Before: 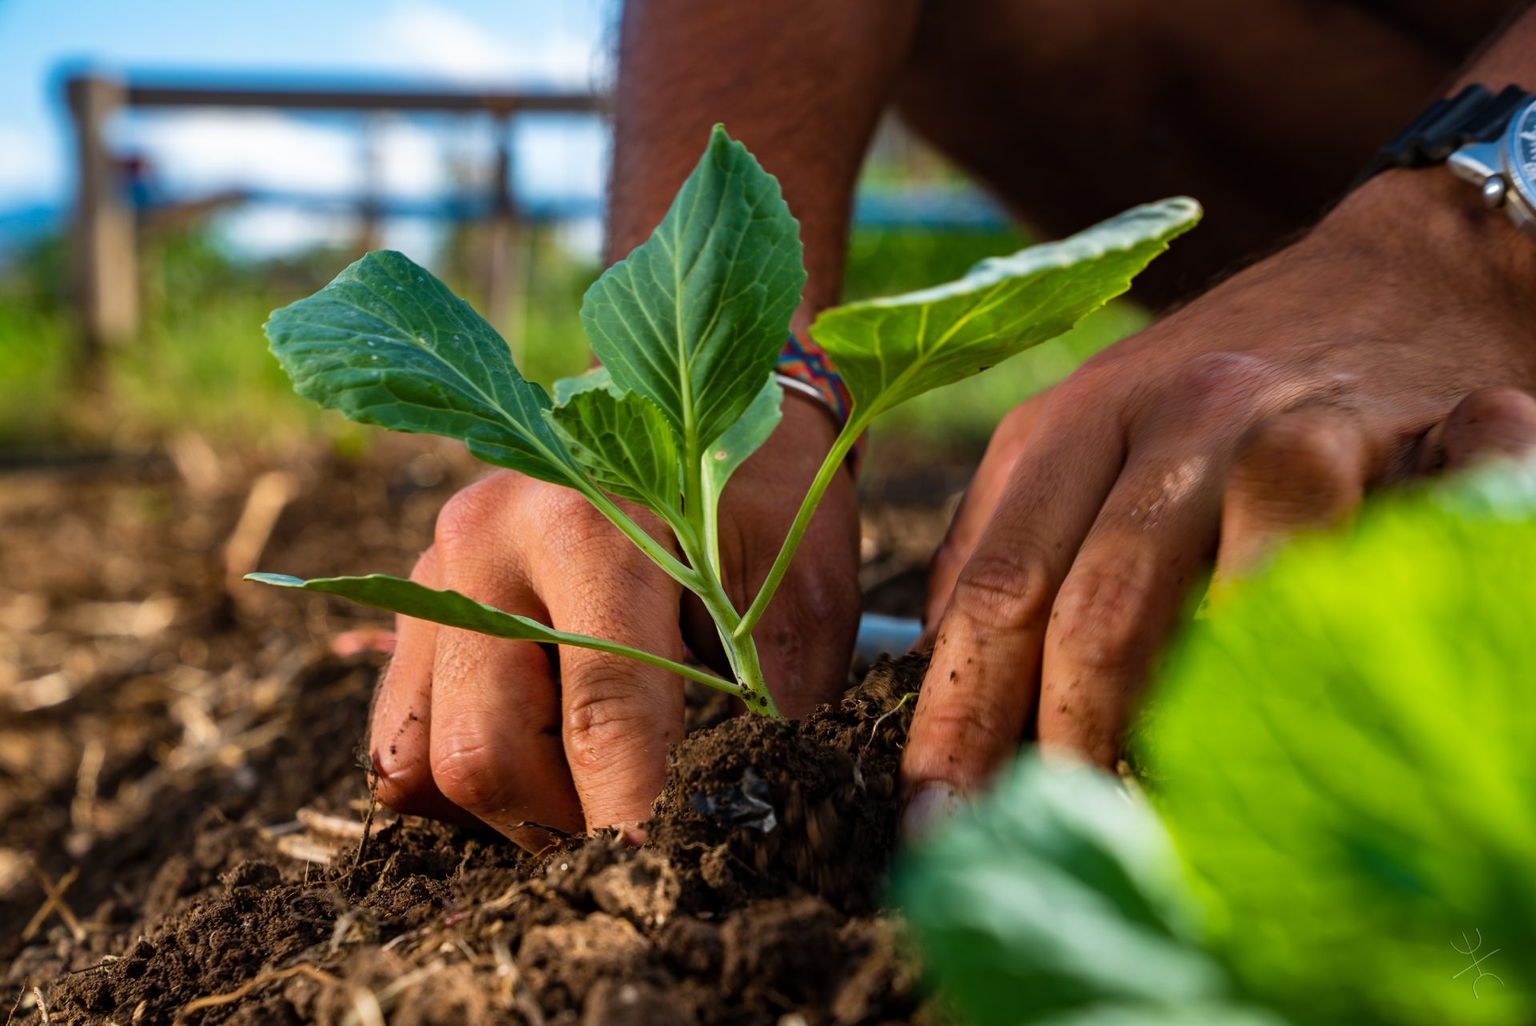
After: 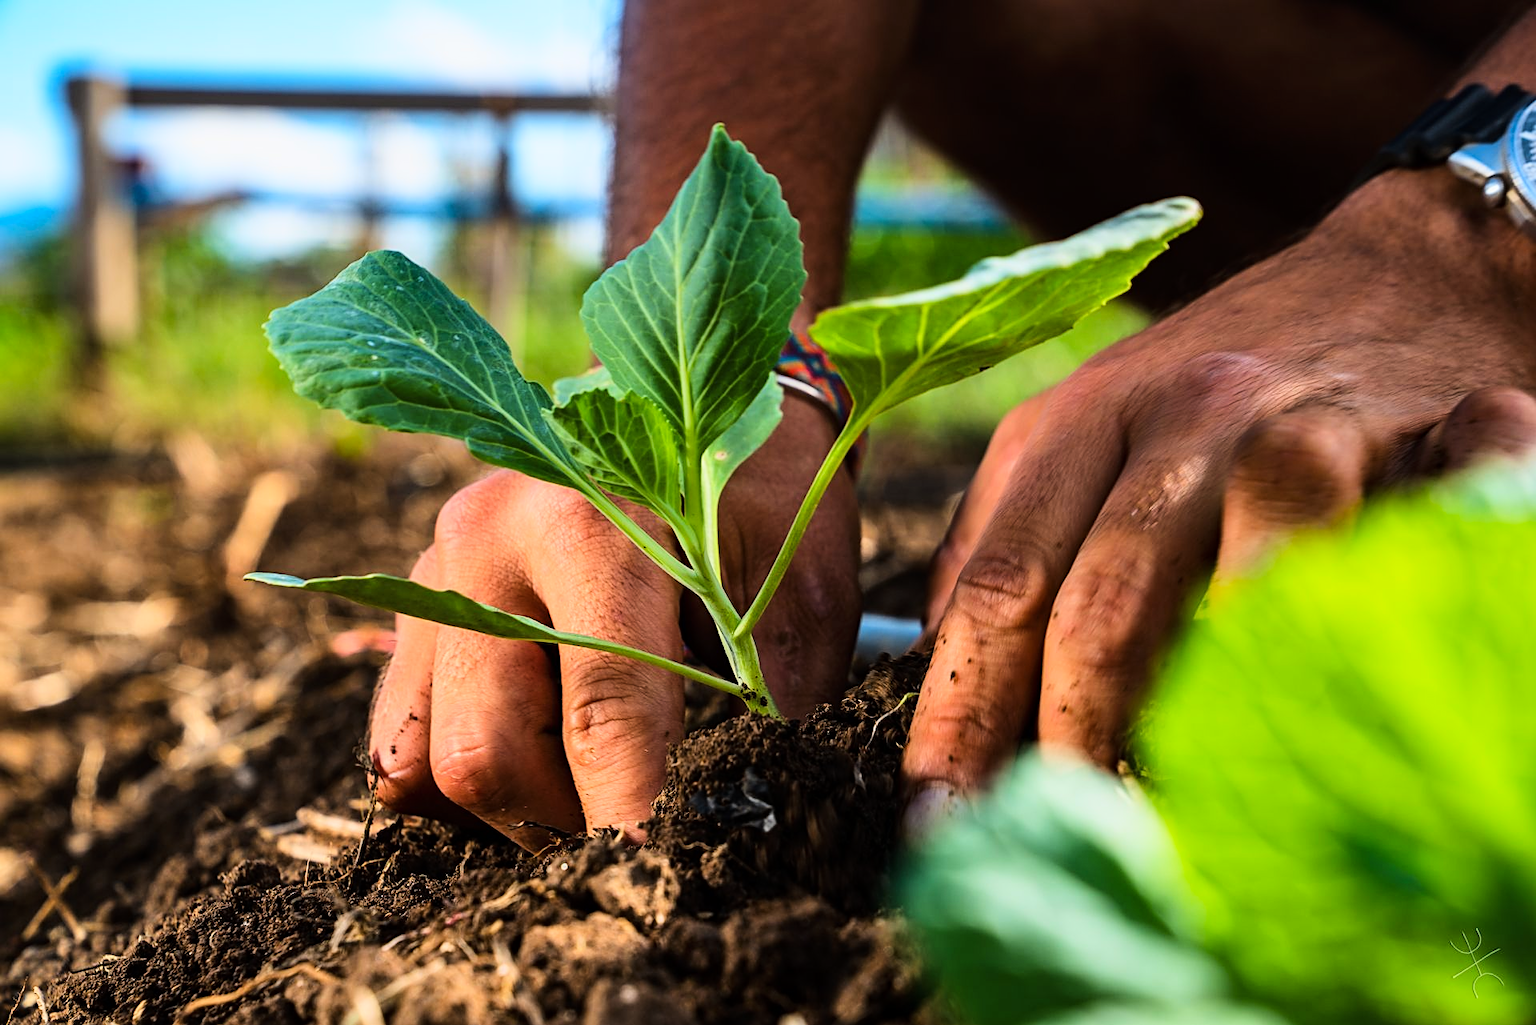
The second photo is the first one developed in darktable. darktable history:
tone curve: curves: ch0 [(0, 0) (0.104, 0.068) (0.236, 0.227) (0.46, 0.576) (0.657, 0.796) (0.861, 0.932) (1, 0.981)]; ch1 [(0, 0) (0.353, 0.344) (0.434, 0.382) (0.479, 0.476) (0.502, 0.504) (0.544, 0.534) (0.57, 0.57) (0.586, 0.603) (0.618, 0.631) (0.657, 0.679) (1, 1)]; ch2 [(0, 0) (0.34, 0.314) (0.434, 0.43) (0.5, 0.511) (0.528, 0.545) (0.557, 0.573) (0.573, 0.618) (0.628, 0.751) (1, 1)], color space Lab, linked channels, preserve colors none
sharpen: on, module defaults
